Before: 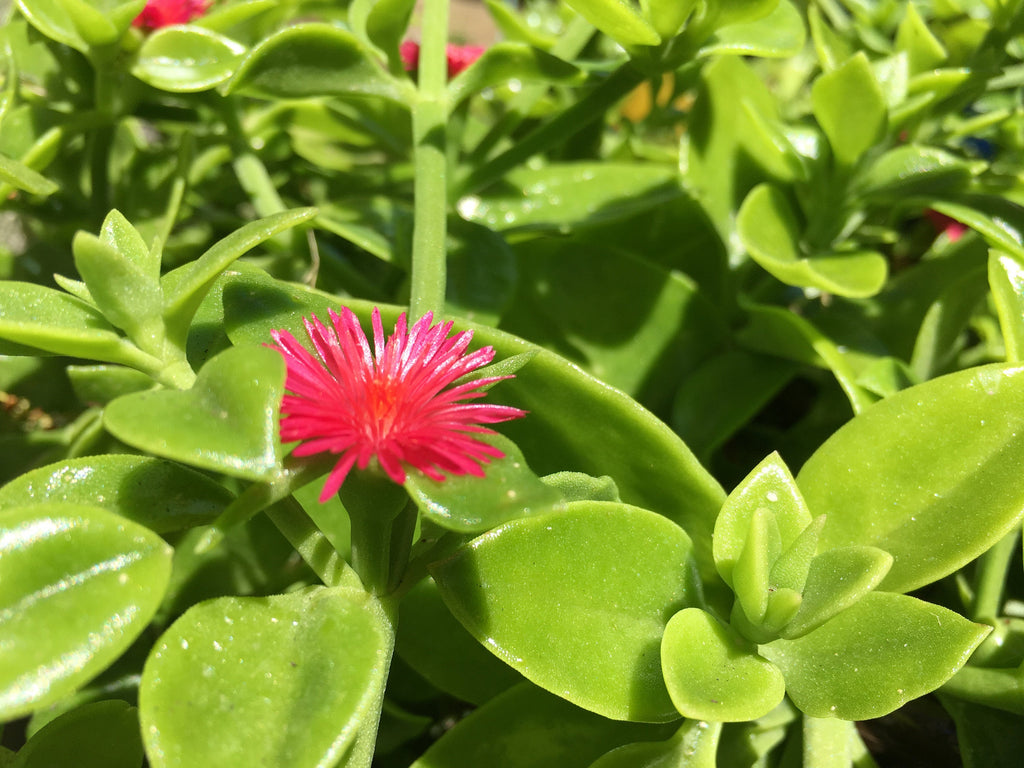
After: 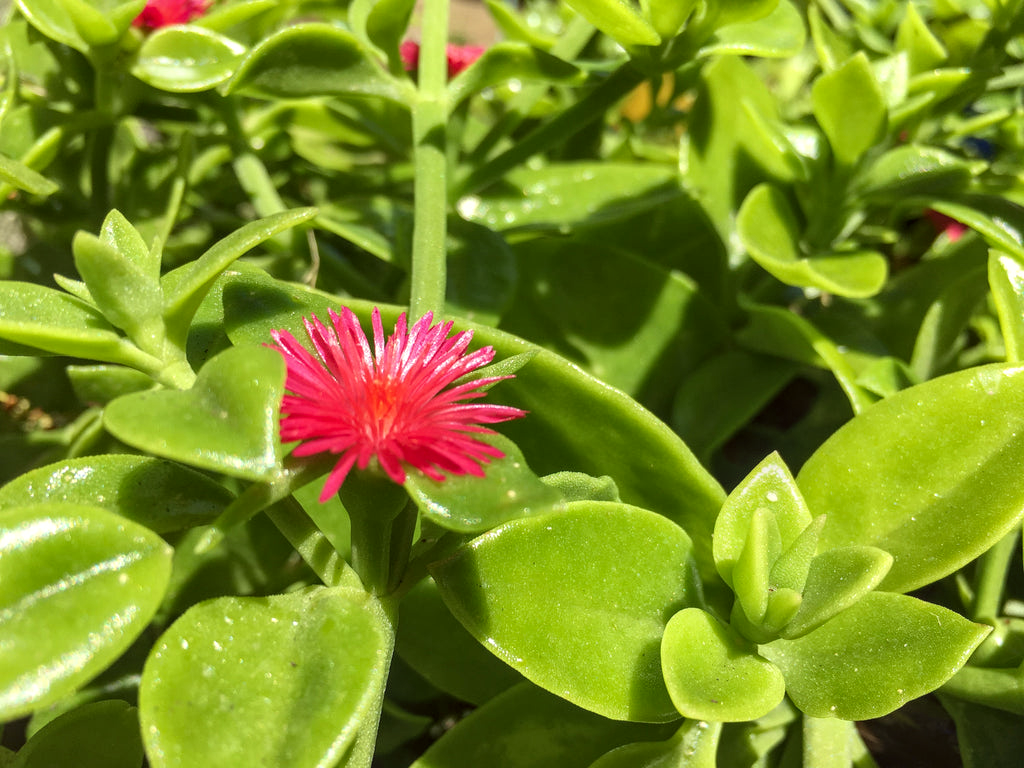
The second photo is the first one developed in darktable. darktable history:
local contrast: on, module defaults
color correction: highlights a* -1.12, highlights b* 4.6, shadows a* 3.63
